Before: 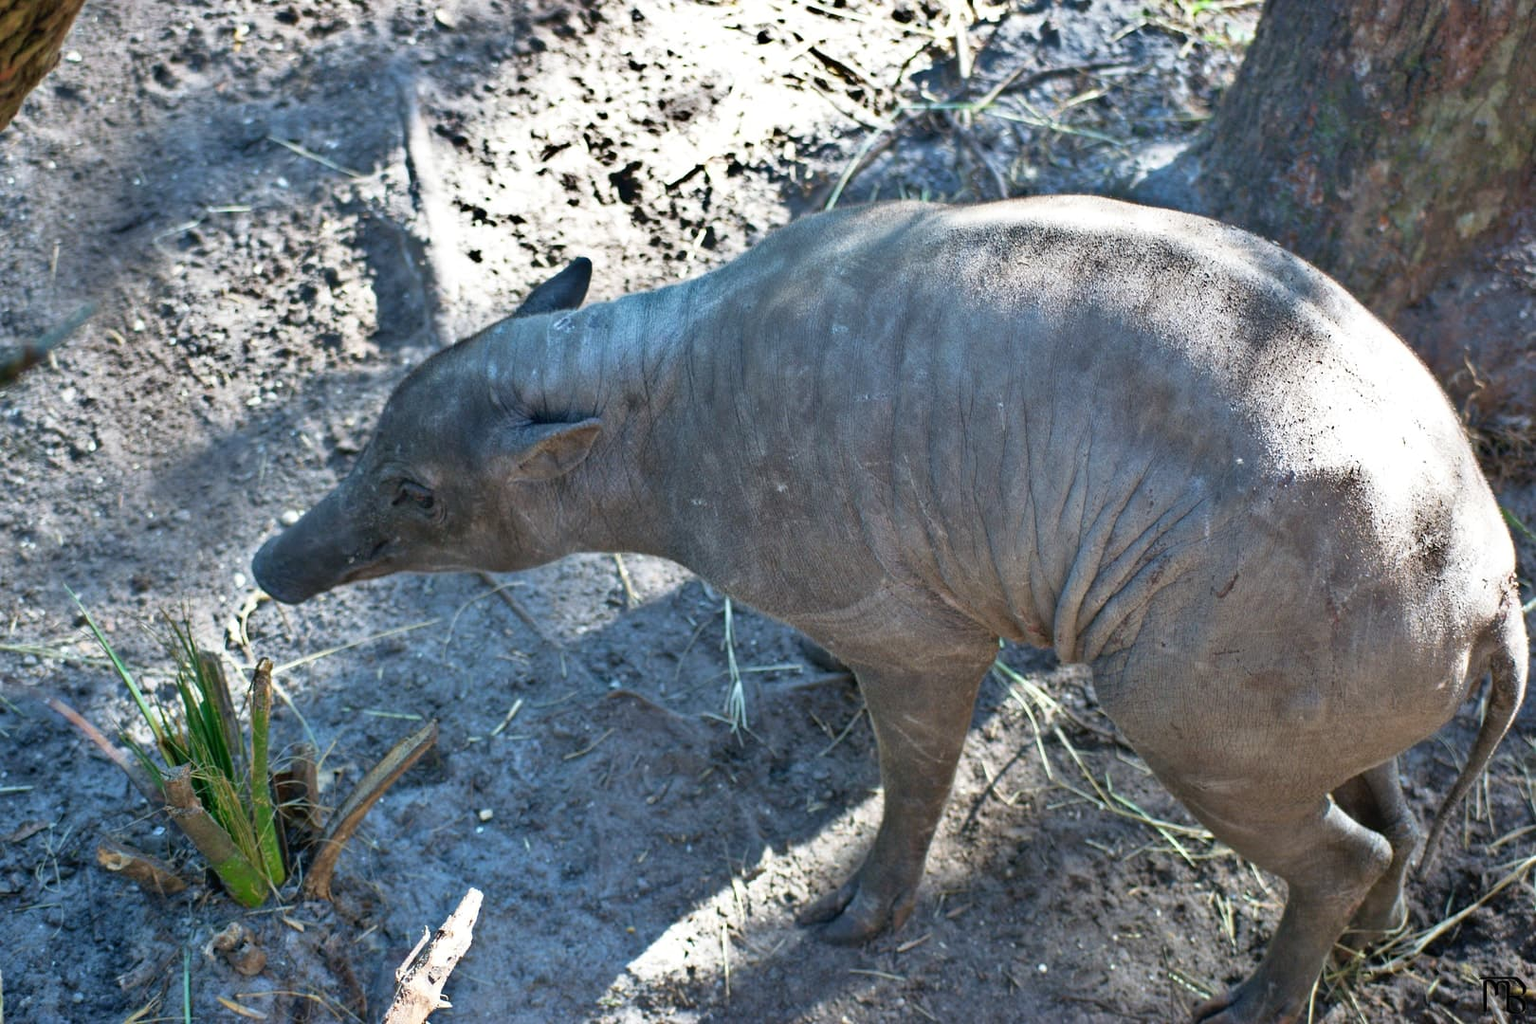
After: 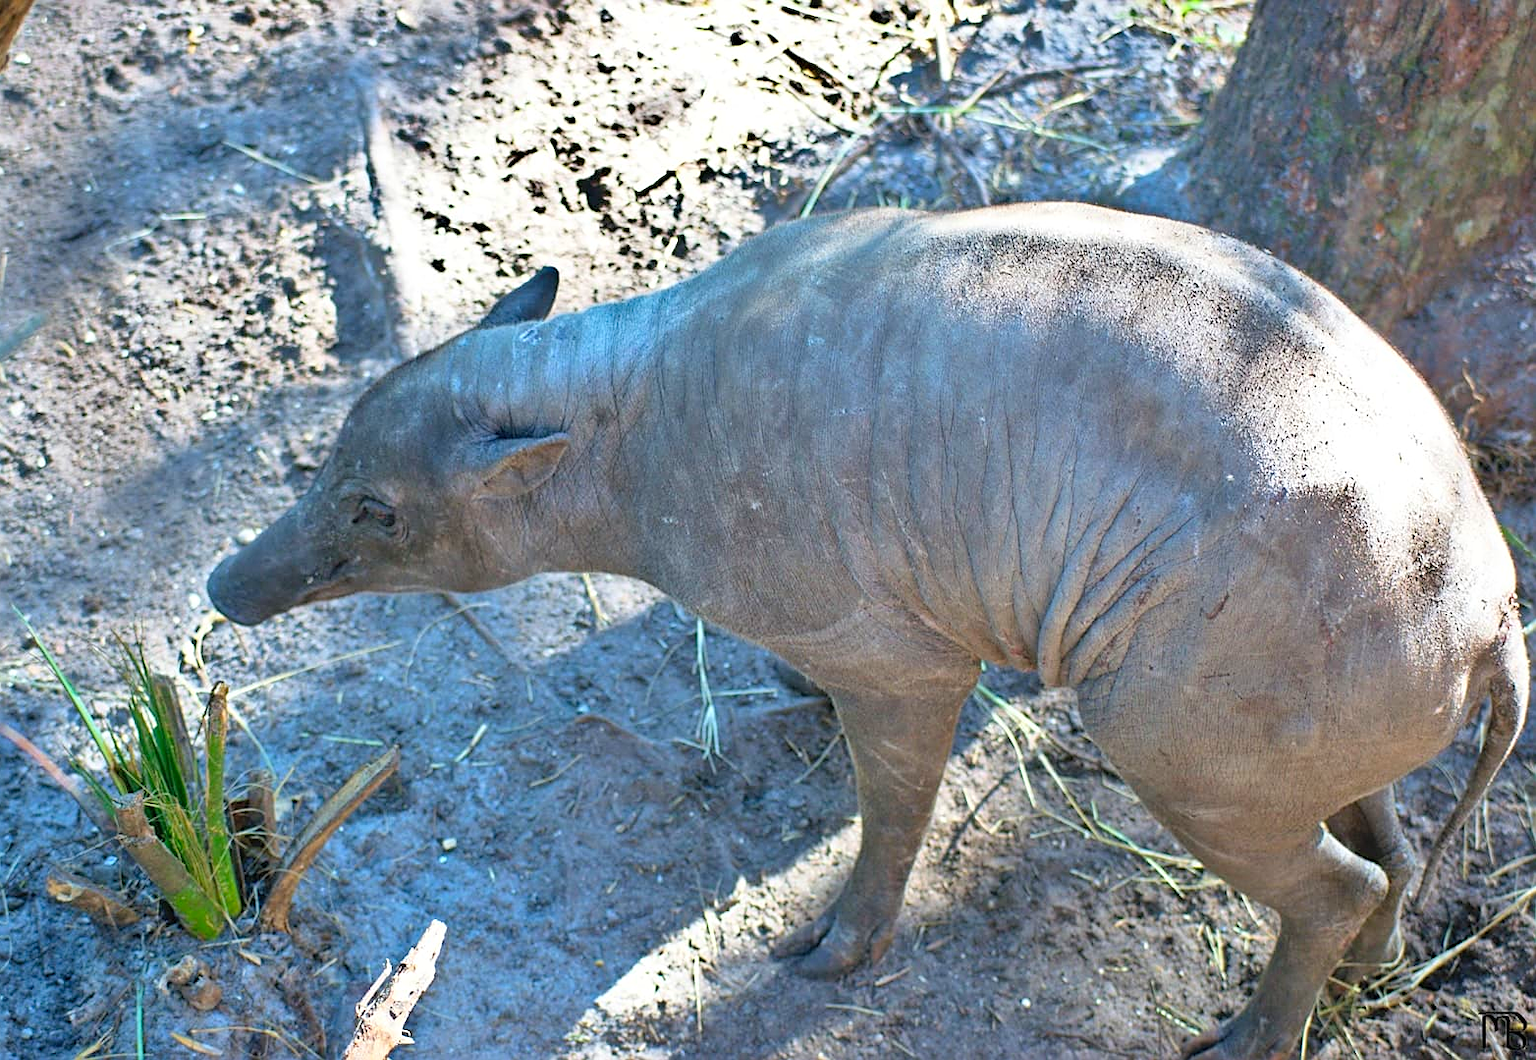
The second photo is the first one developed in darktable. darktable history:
sharpen: on, module defaults
contrast brightness saturation: contrast 0.069, brightness 0.174, saturation 0.42
crop and rotate: left 3.418%
